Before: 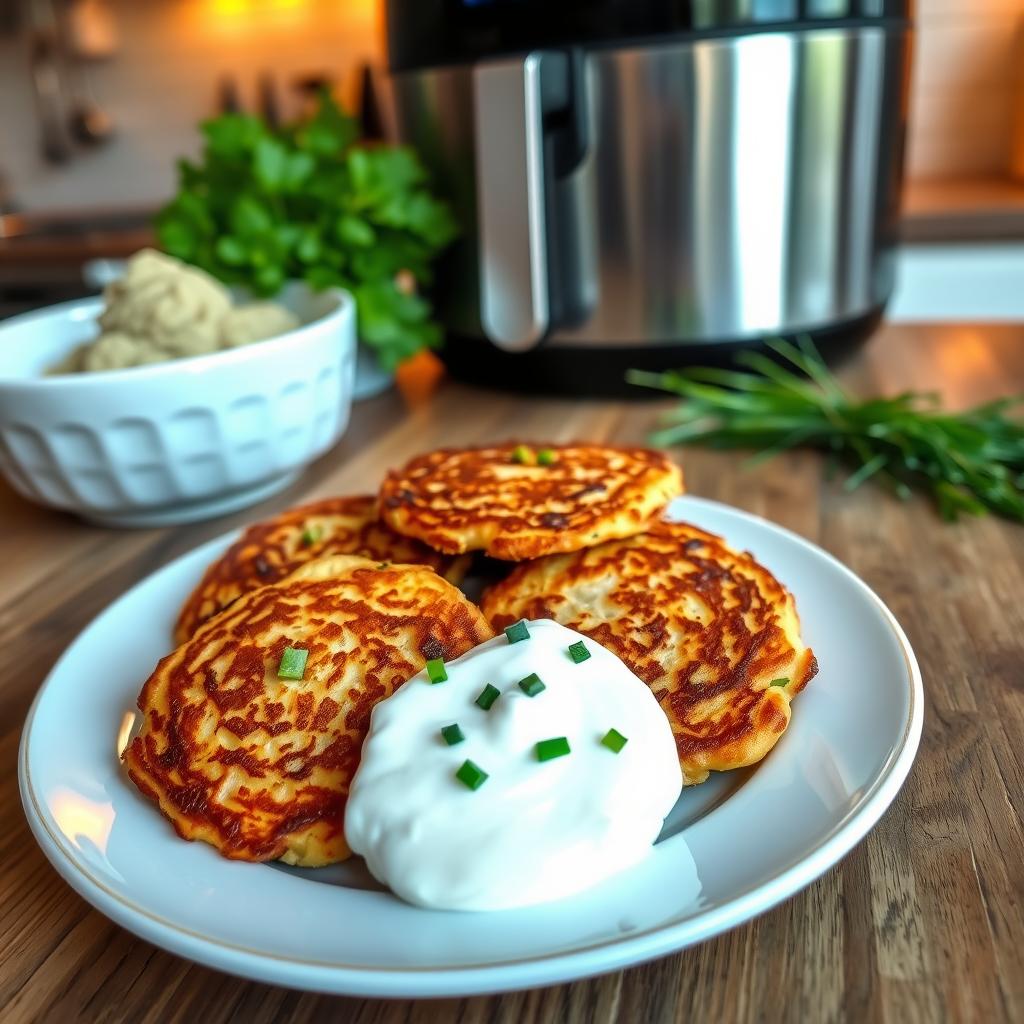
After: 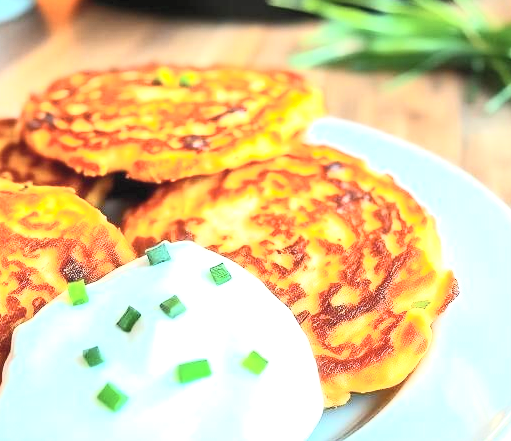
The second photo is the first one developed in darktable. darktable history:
crop: left 35.149%, top 36.92%, right 14.865%, bottom 19.981%
exposure: black level correction 0, exposure 1.199 EV, compensate exposure bias true, compensate highlight preservation false
contrast brightness saturation: contrast 0.374, brightness 0.516
